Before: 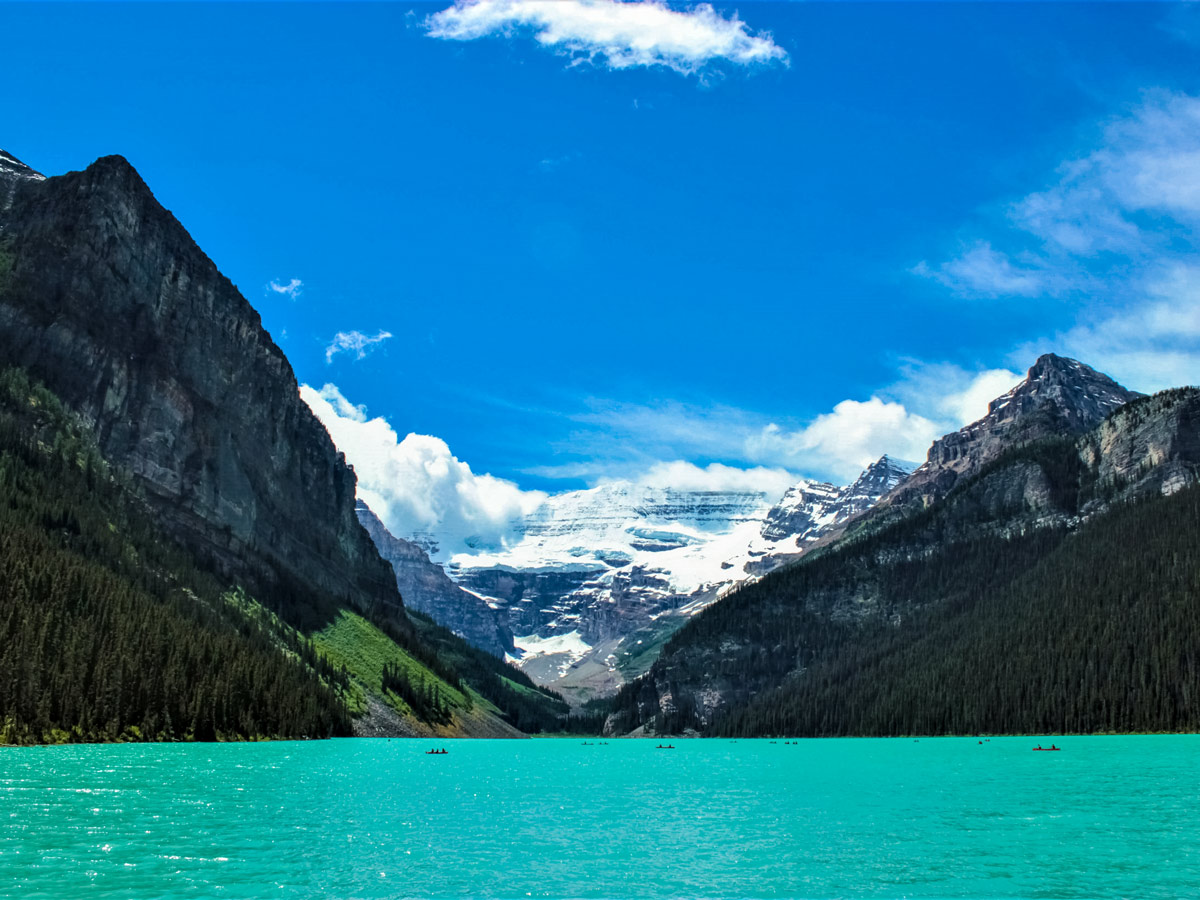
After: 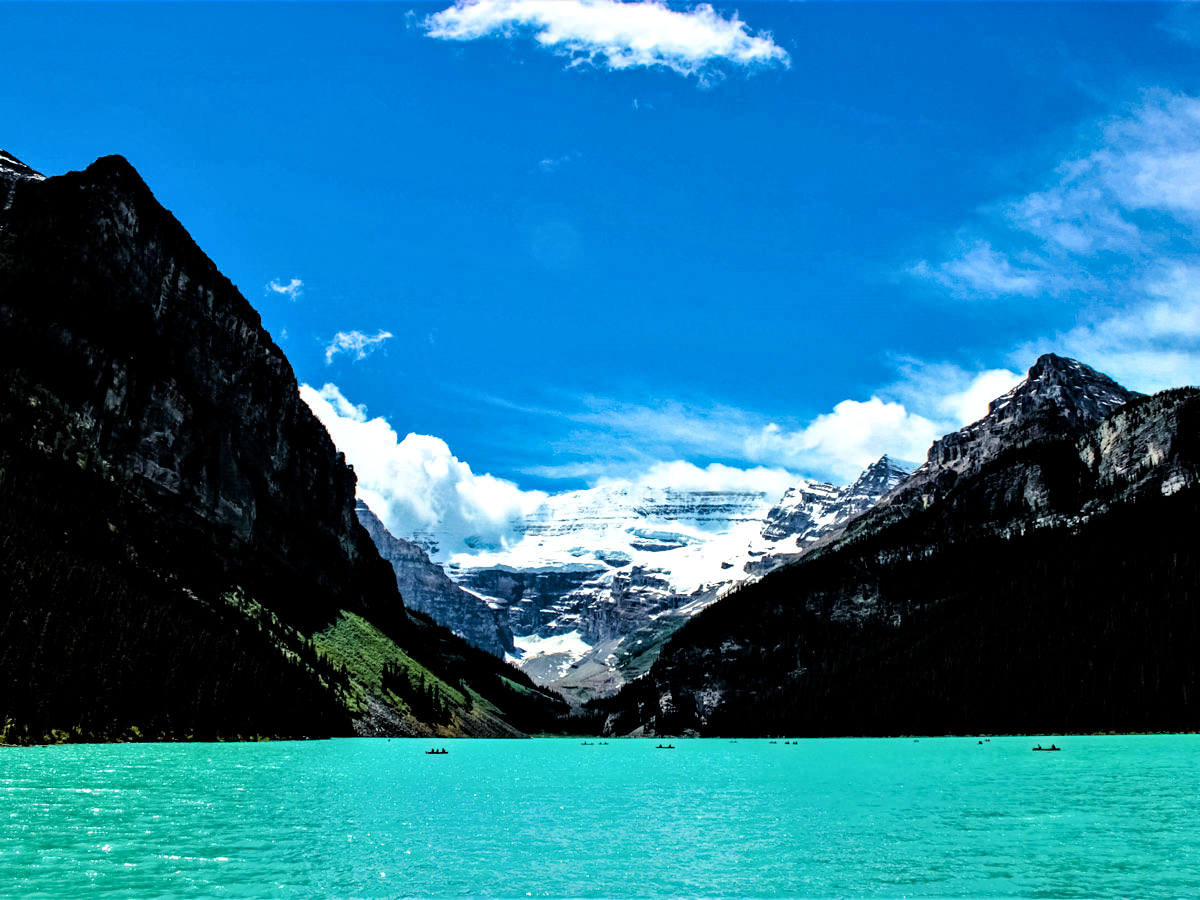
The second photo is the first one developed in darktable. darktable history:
tone equalizer: -8 EV -1.84 EV, -7 EV -1.16 EV, -6 EV -1.62 EV, smoothing diameter 25%, edges refinement/feathering 10, preserve details guided filter
filmic rgb: black relative exposure -3.75 EV, white relative exposure 2.4 EV, dynamic range scaling -50%, hardness 3.42, latitude 30%, contrast 1.8
haze removal: strength 0.29, distance 0.25, compatibility mode true, adaptive false
local contrast: mode bilateral grid, contrast 20, coarseness 50, detail 120%, midtone range 0.2
